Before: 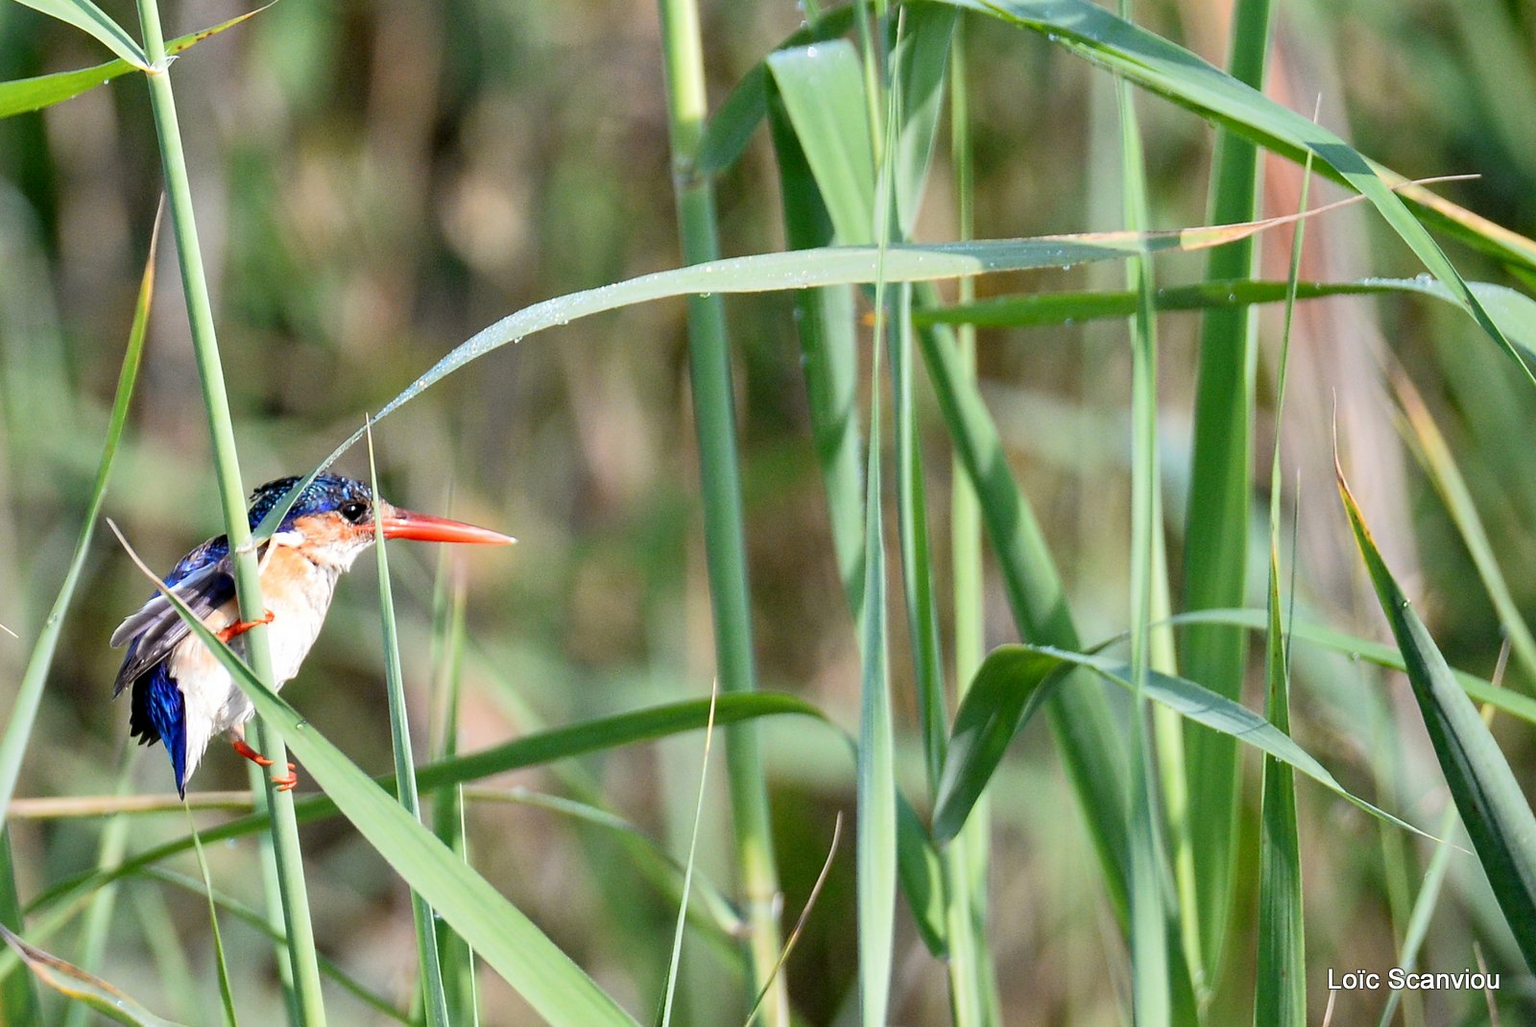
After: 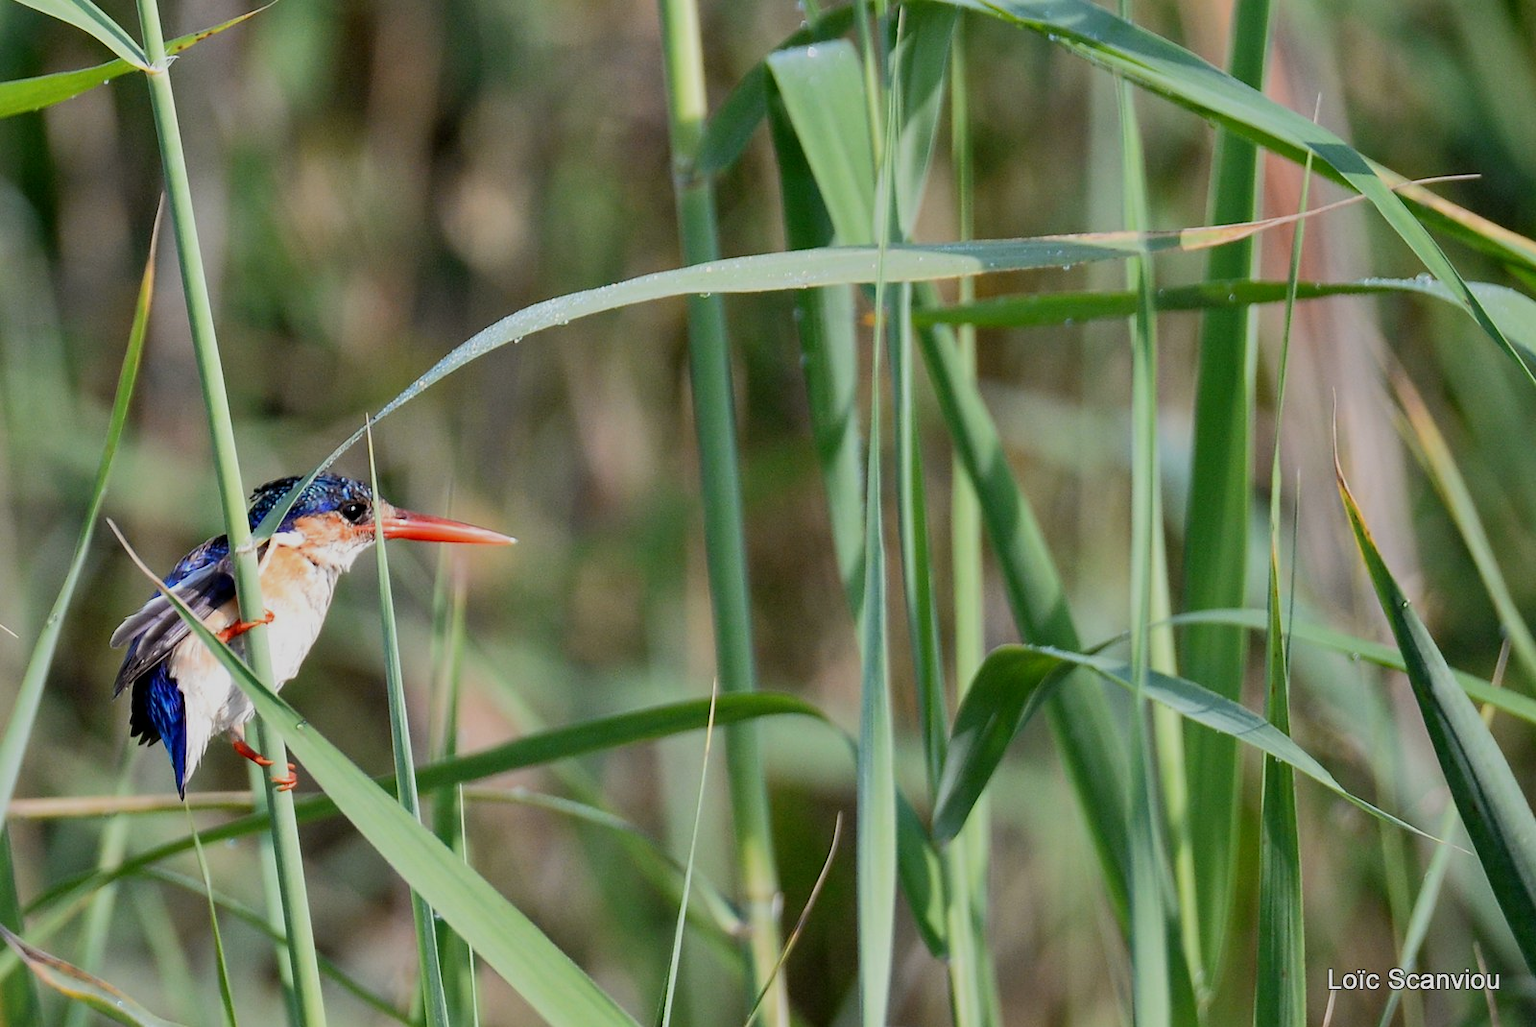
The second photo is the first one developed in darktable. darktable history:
exposure: exposure 1.137 EV, compensate exposure bias true, compensate highlight preservation false
